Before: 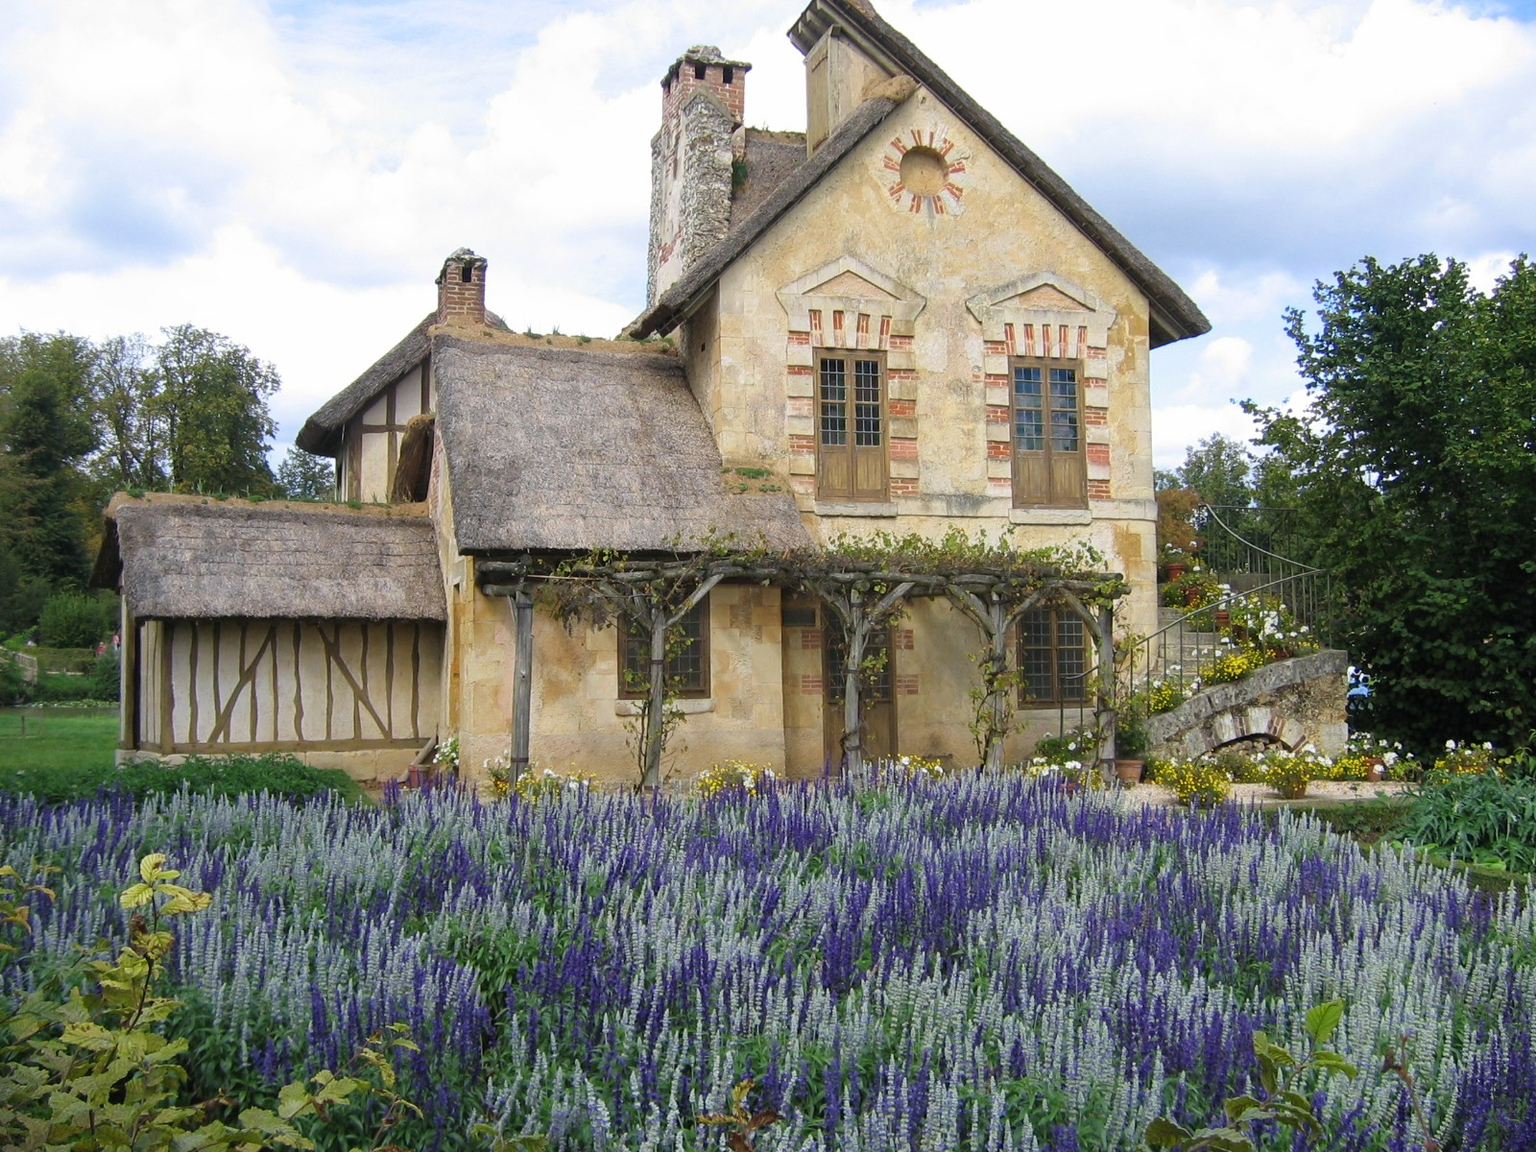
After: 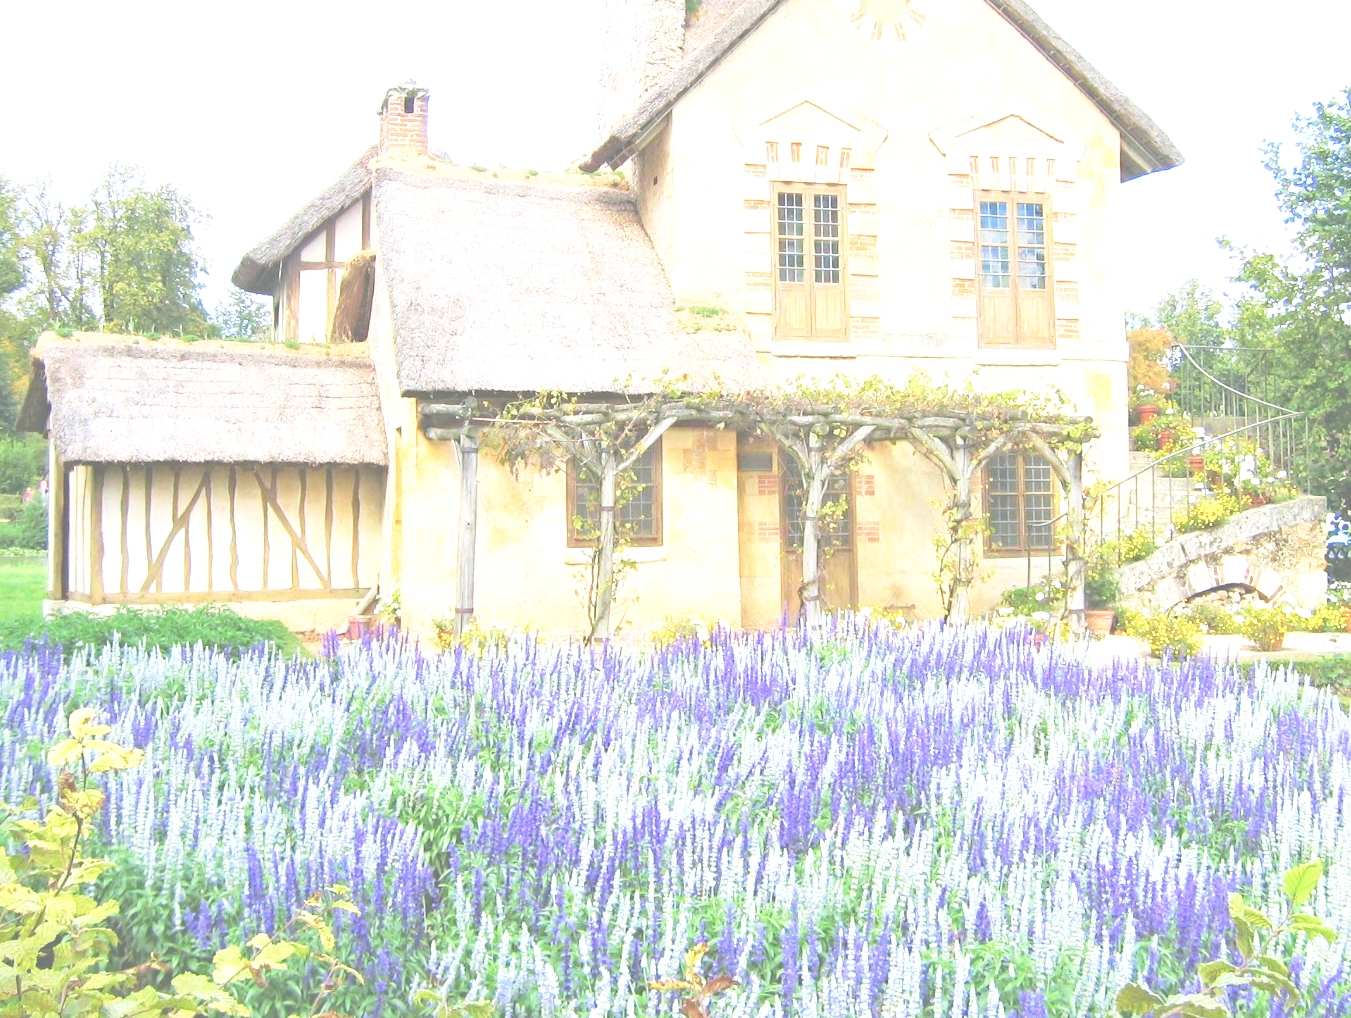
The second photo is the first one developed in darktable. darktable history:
base curve: curves: ch0 [(0, 0) (0.028, 0.03) (0.121, 0.232) (0.46, 0.748) (0.859, 0.968) (1, 1)], preserve colors none
crop and rotate: left 4.835%, top 15.141%, right 10.716%
contrast brightness saturation: contrast 0.041, saturation 0.068
haze removal: compatibility mode true, adaptive false
exposure: black level correction -0.023, exposure 1.393 EV, compensate highlight preservation false
levels: levels [0.093, 0.434, 0.988]
local contrast: mode bilateral grid, contrast 21, coarseness 50, detail 119%, midtone range 0.2
